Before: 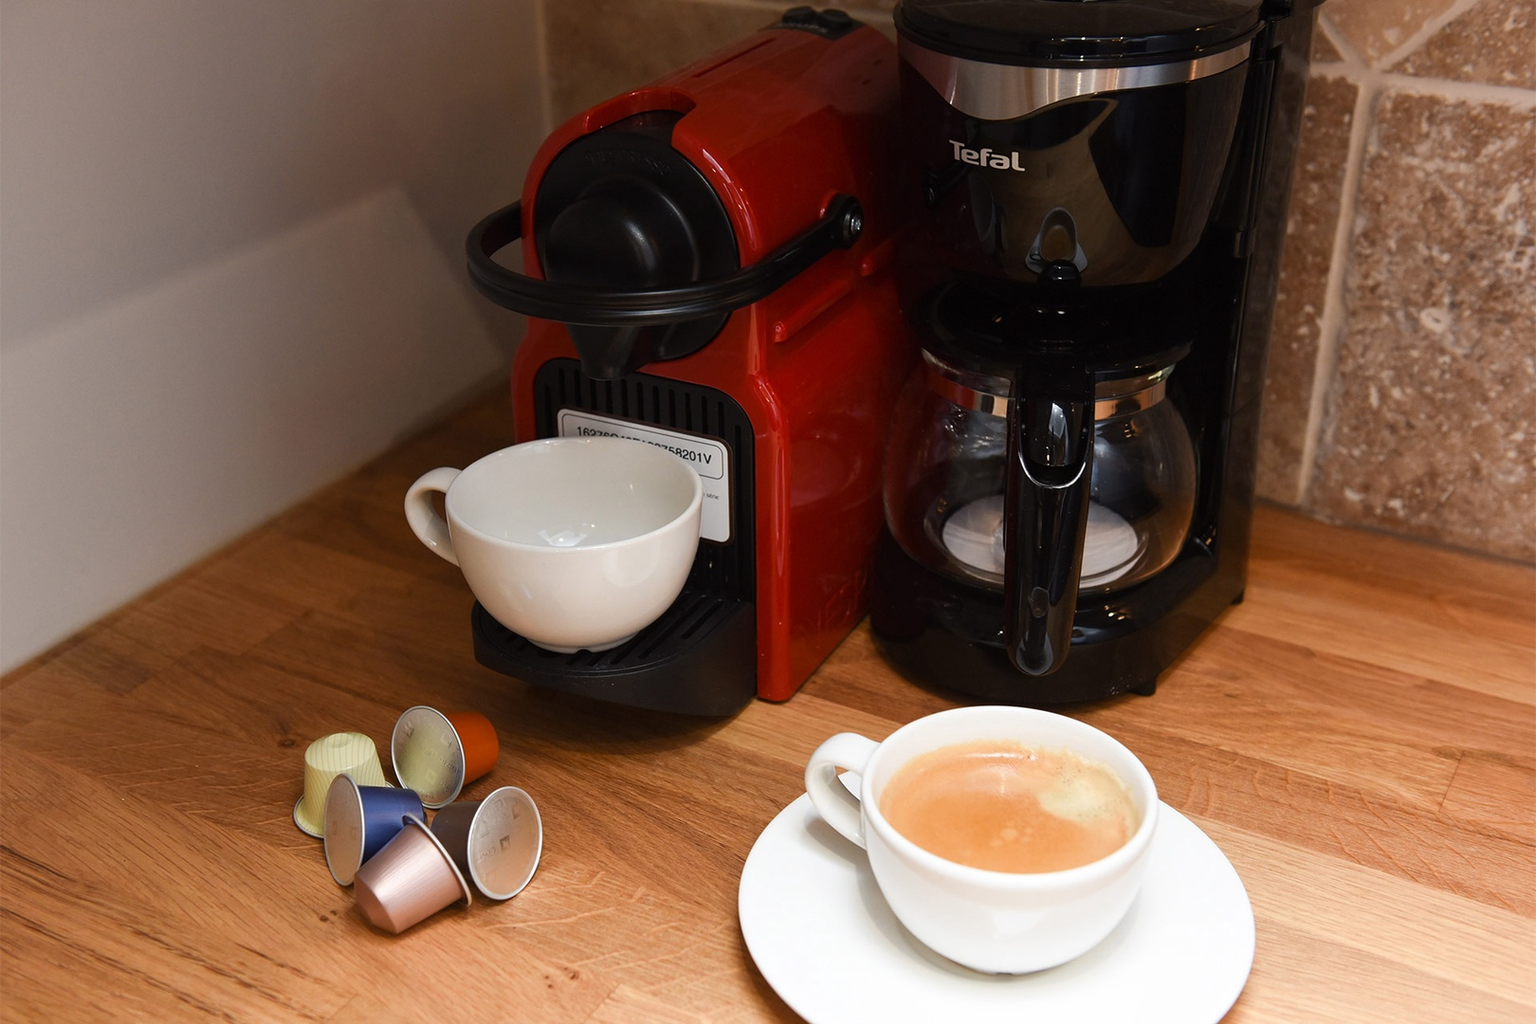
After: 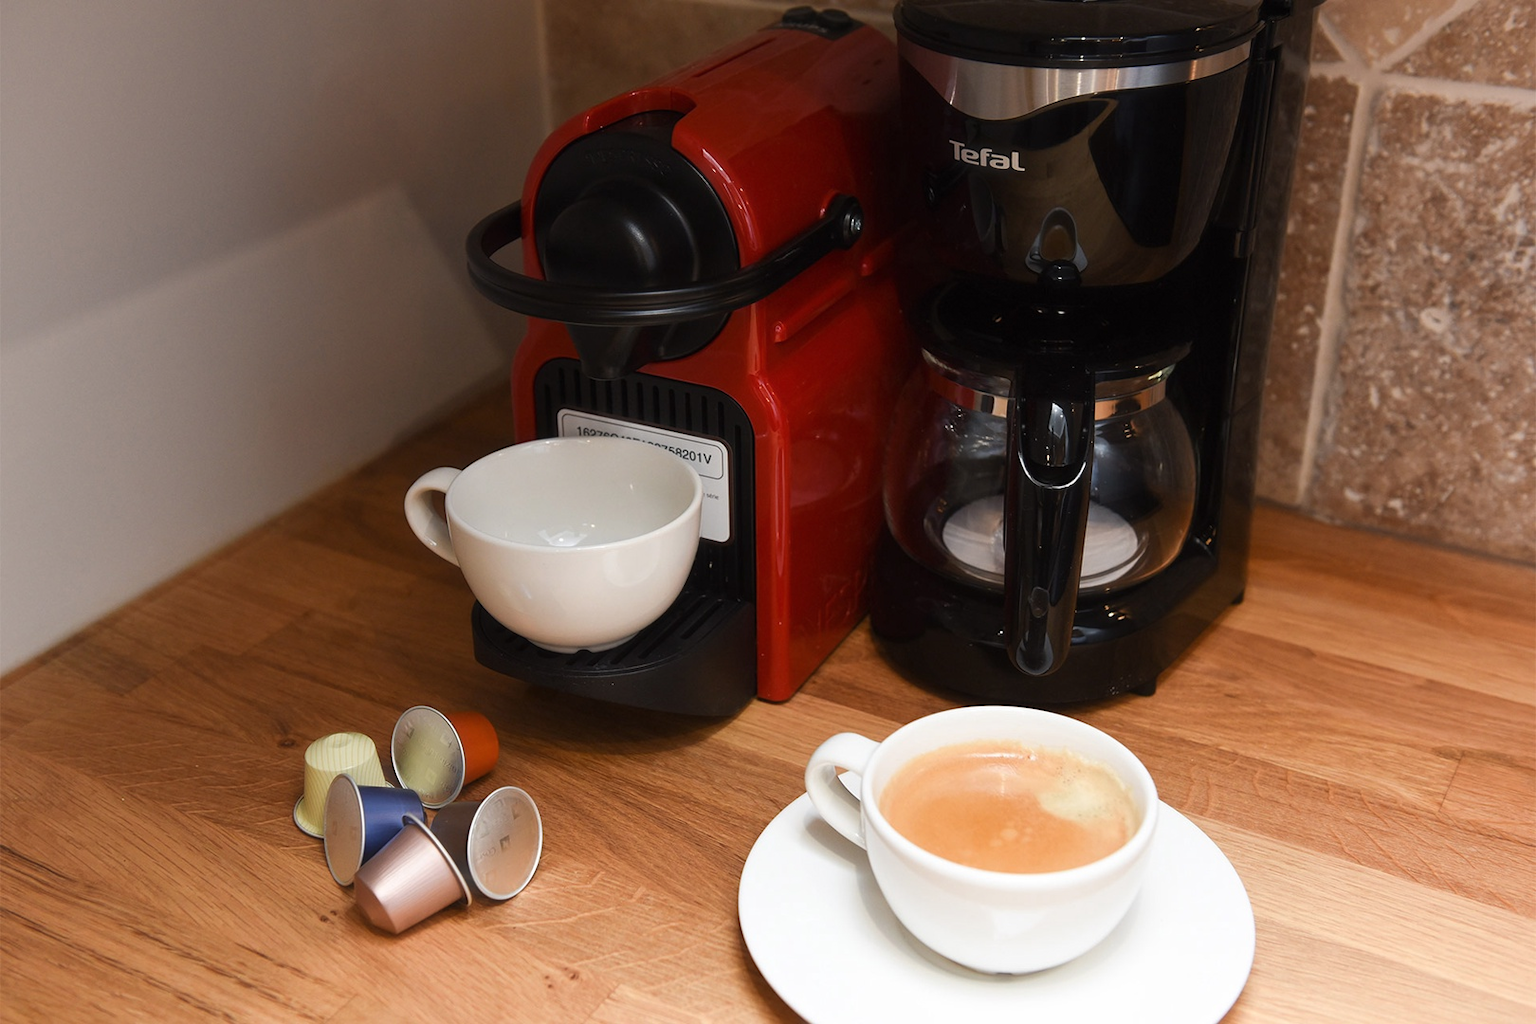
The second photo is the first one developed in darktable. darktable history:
haze removal: strength -0.078, distance 0.357, compatibility mode true, adaptive false
